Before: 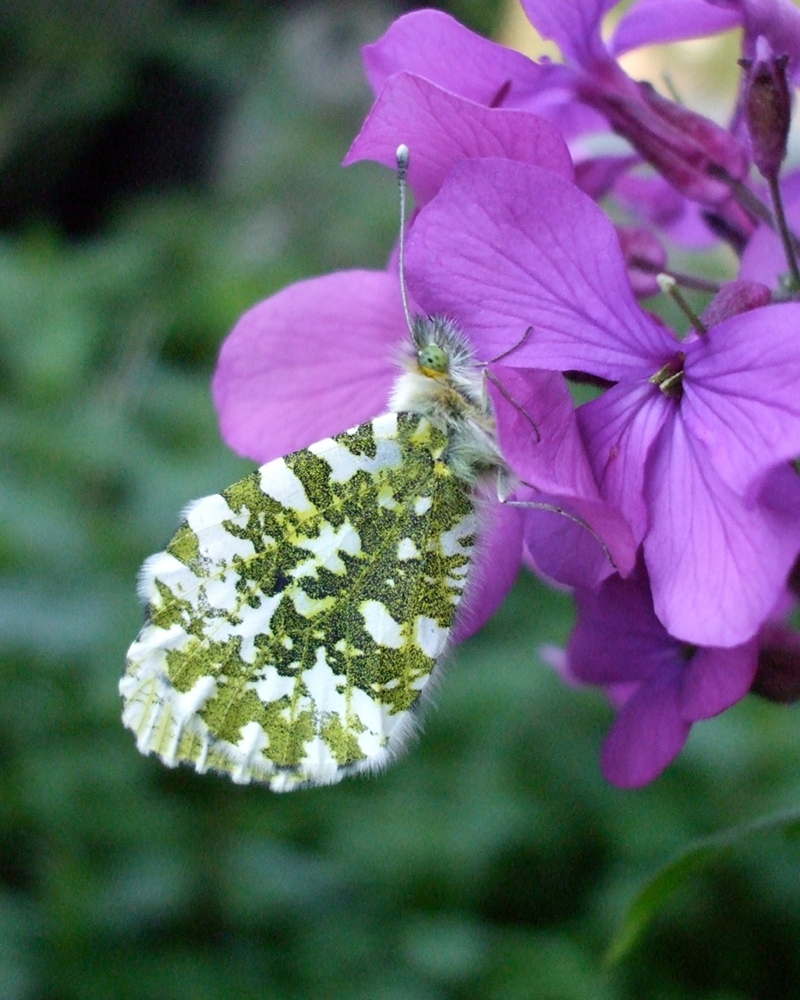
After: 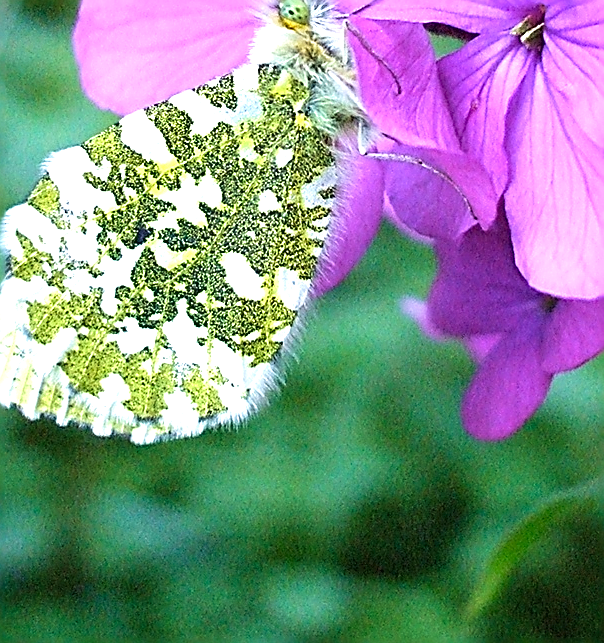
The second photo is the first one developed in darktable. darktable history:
exposure: black level correction 0, exposure 0.898 EV, compensate exposure bias true, compensate highlight preservation false
crop and rotate: left 17.417%, top 34.862%, right 7.031%, bottom 0.808%
contrast brightness saturation: contrast 0.029, brightness 0.064, saturation 0.125
velvia: on, module defaults
sharpen: amount 1.879
